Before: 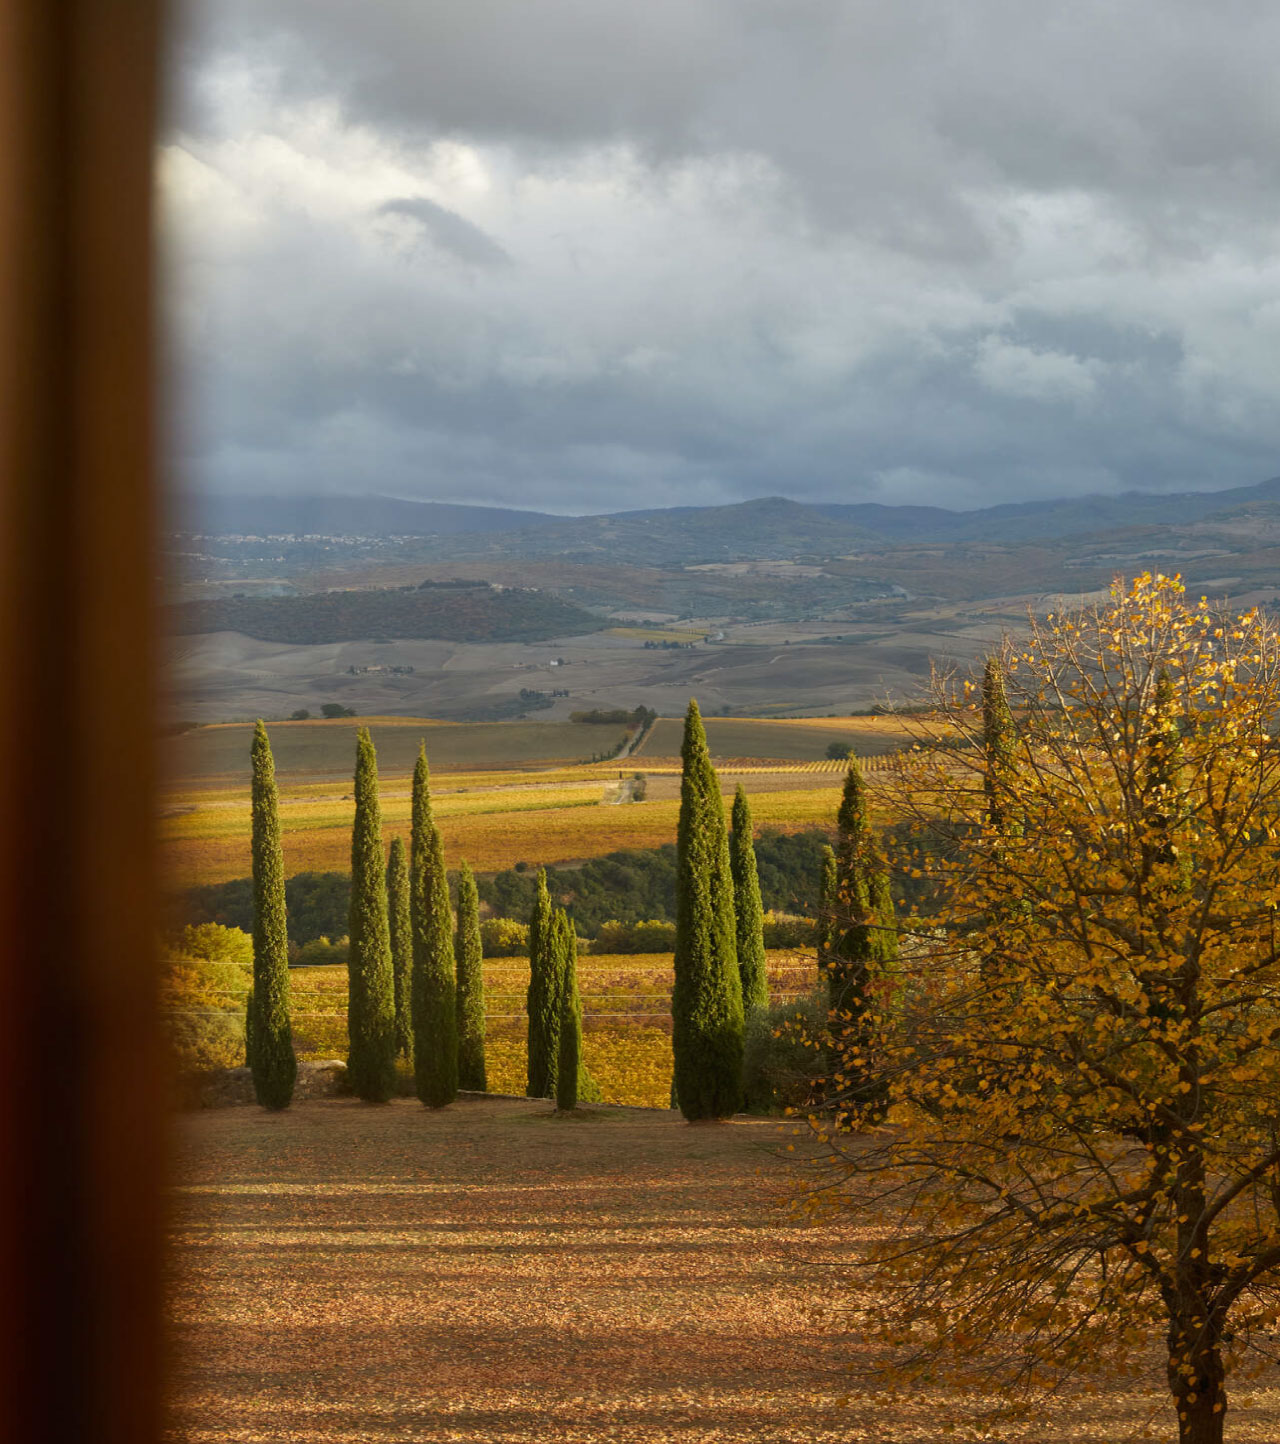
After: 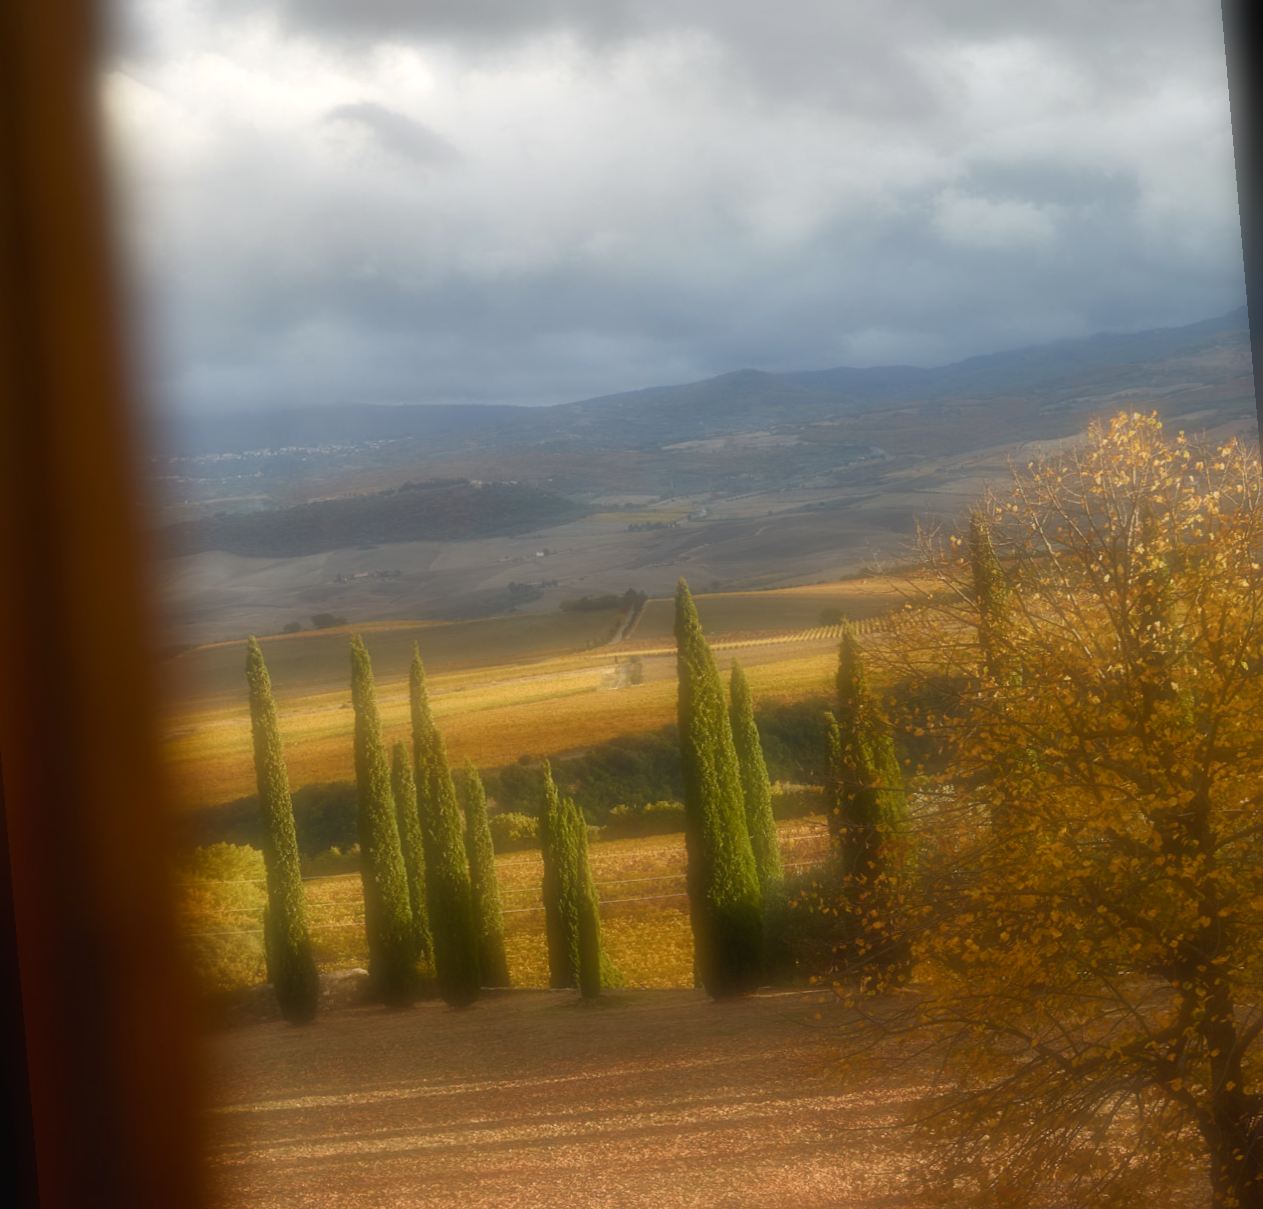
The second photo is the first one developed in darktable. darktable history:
color balance rgb: shadows lift › chroma 1%, shadows lift › hue 28.8°, power › hue 60°, highlights gain › chroma 1%, highlights gain › hue 60°, global offset › luminance 0.25%, perceptual saturation grading › highlights -20%, perceptual saturation grading › shadows 20%, perceptual brilliance grading › highlights 5%, perceptual brilliance grading › shadows -10%, global vibrance 19.67%
soften: on, module defaults
rotate and perspective: rotation -5°, crop left 0.05, crop right 0.952, crop top 0.11, crop bottom 0.89
